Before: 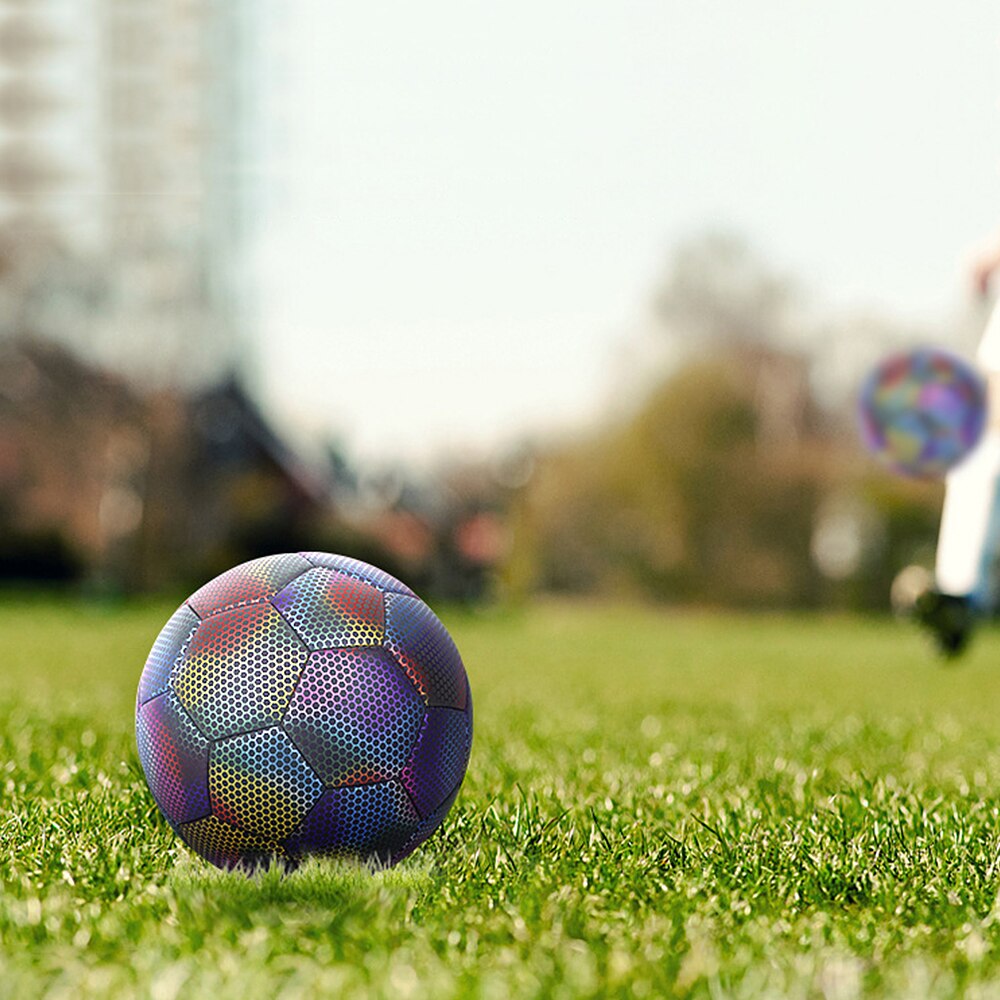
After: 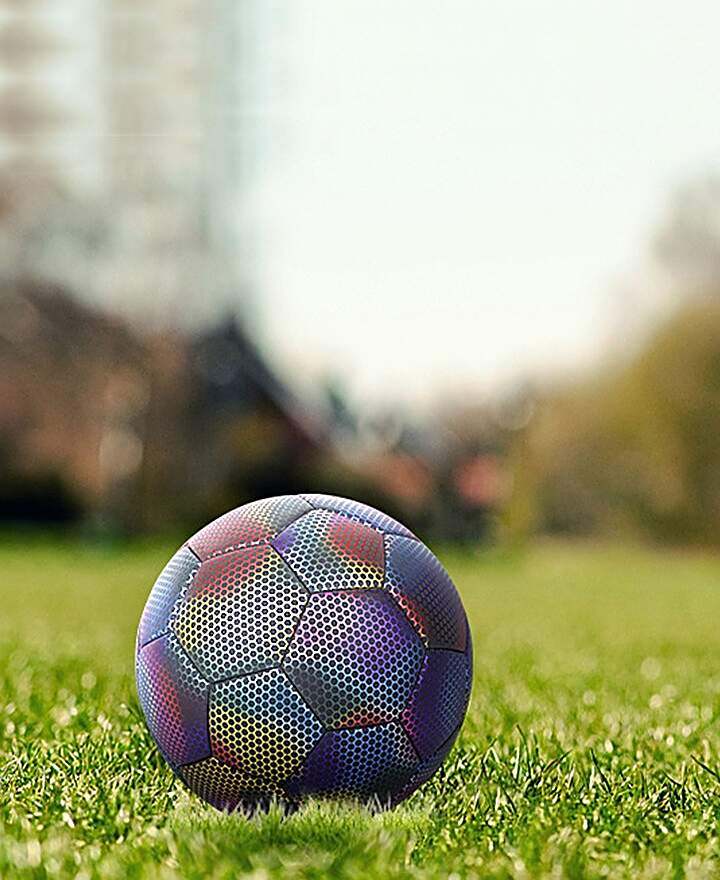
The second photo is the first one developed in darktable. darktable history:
levels: mode automatic, black 0.023%, white 99.97%, levels [0.062, 0.494, 0.925]
sharpen: amount 0.55
crop: top 5.803%, right 27.864%, bottom 5.804%
